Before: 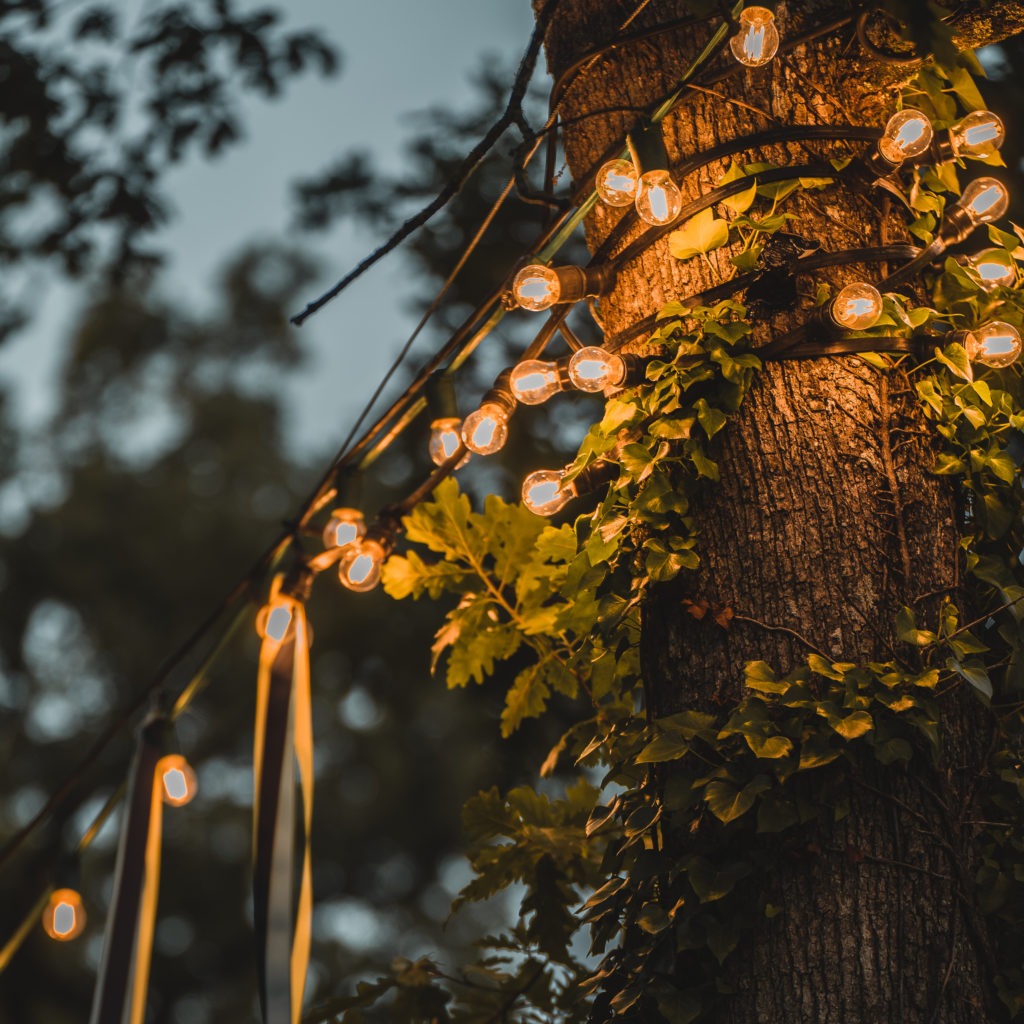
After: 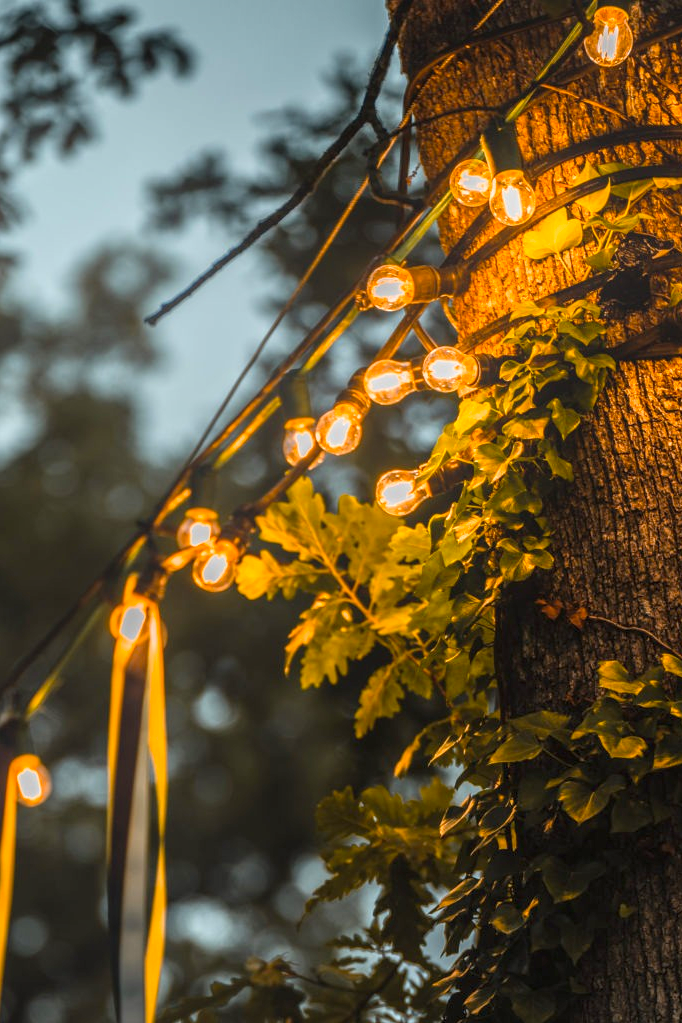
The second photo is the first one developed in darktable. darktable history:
exposure: black level correction 0.001, exposure 0.3 EV, compensate highlight preservation false
crop and rotate: left 14.292%, right 19.041%
shadows and highlights: shadows 20.91, highlights -82.73, soften with gaussian
color balance: output saturation 120%
local contrast: detail 130%
bloom: on, module defaults
